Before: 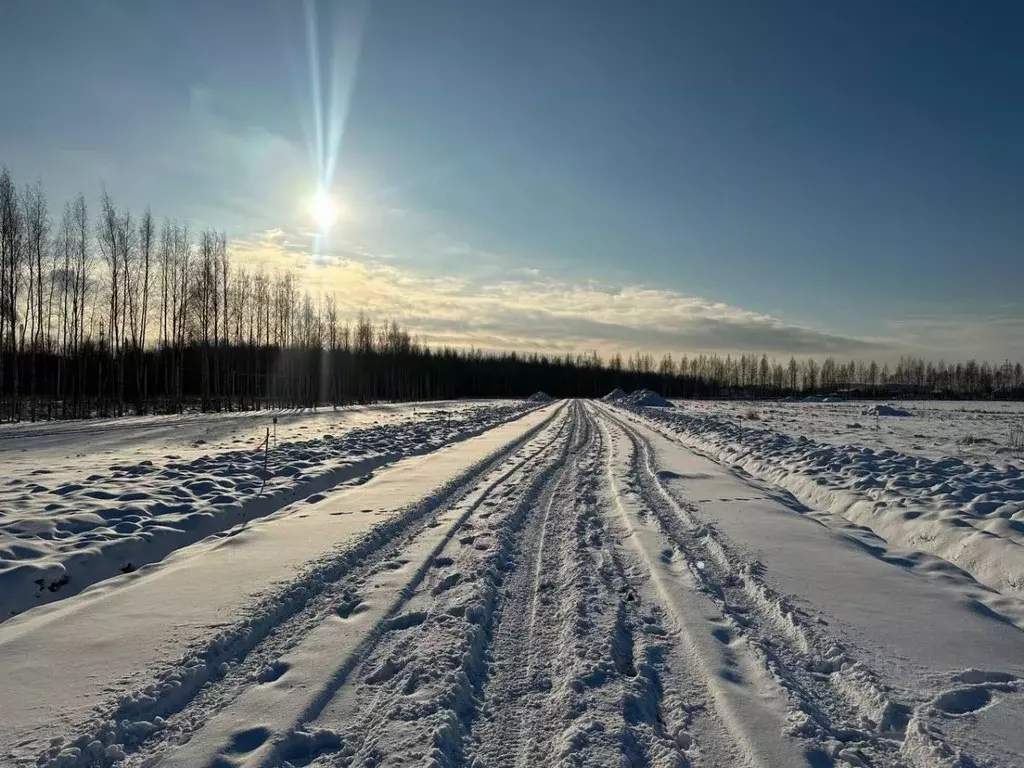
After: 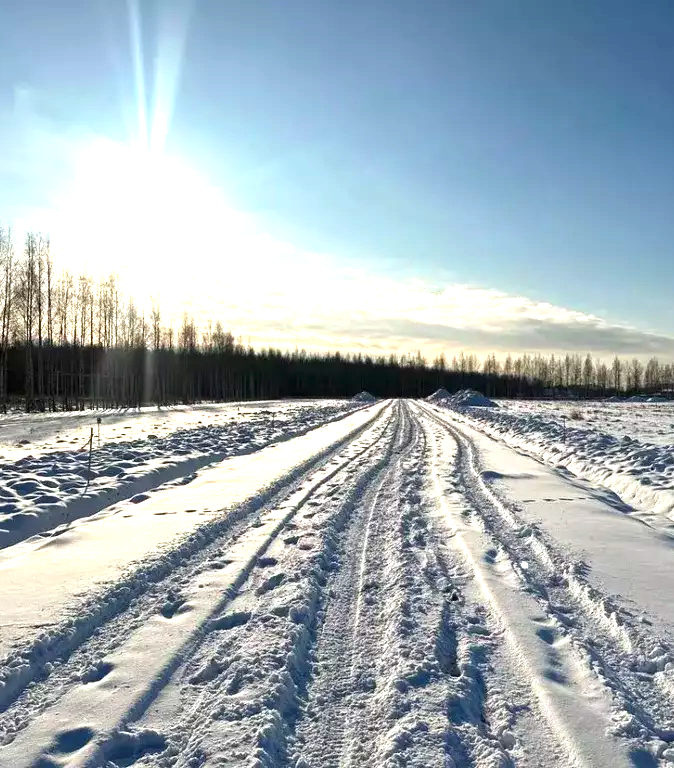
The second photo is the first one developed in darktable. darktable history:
exposure: black level correction 0, exposure 1.287 EV, compensate highlight preservation false
crop: left 17.202%, right 16.926%
